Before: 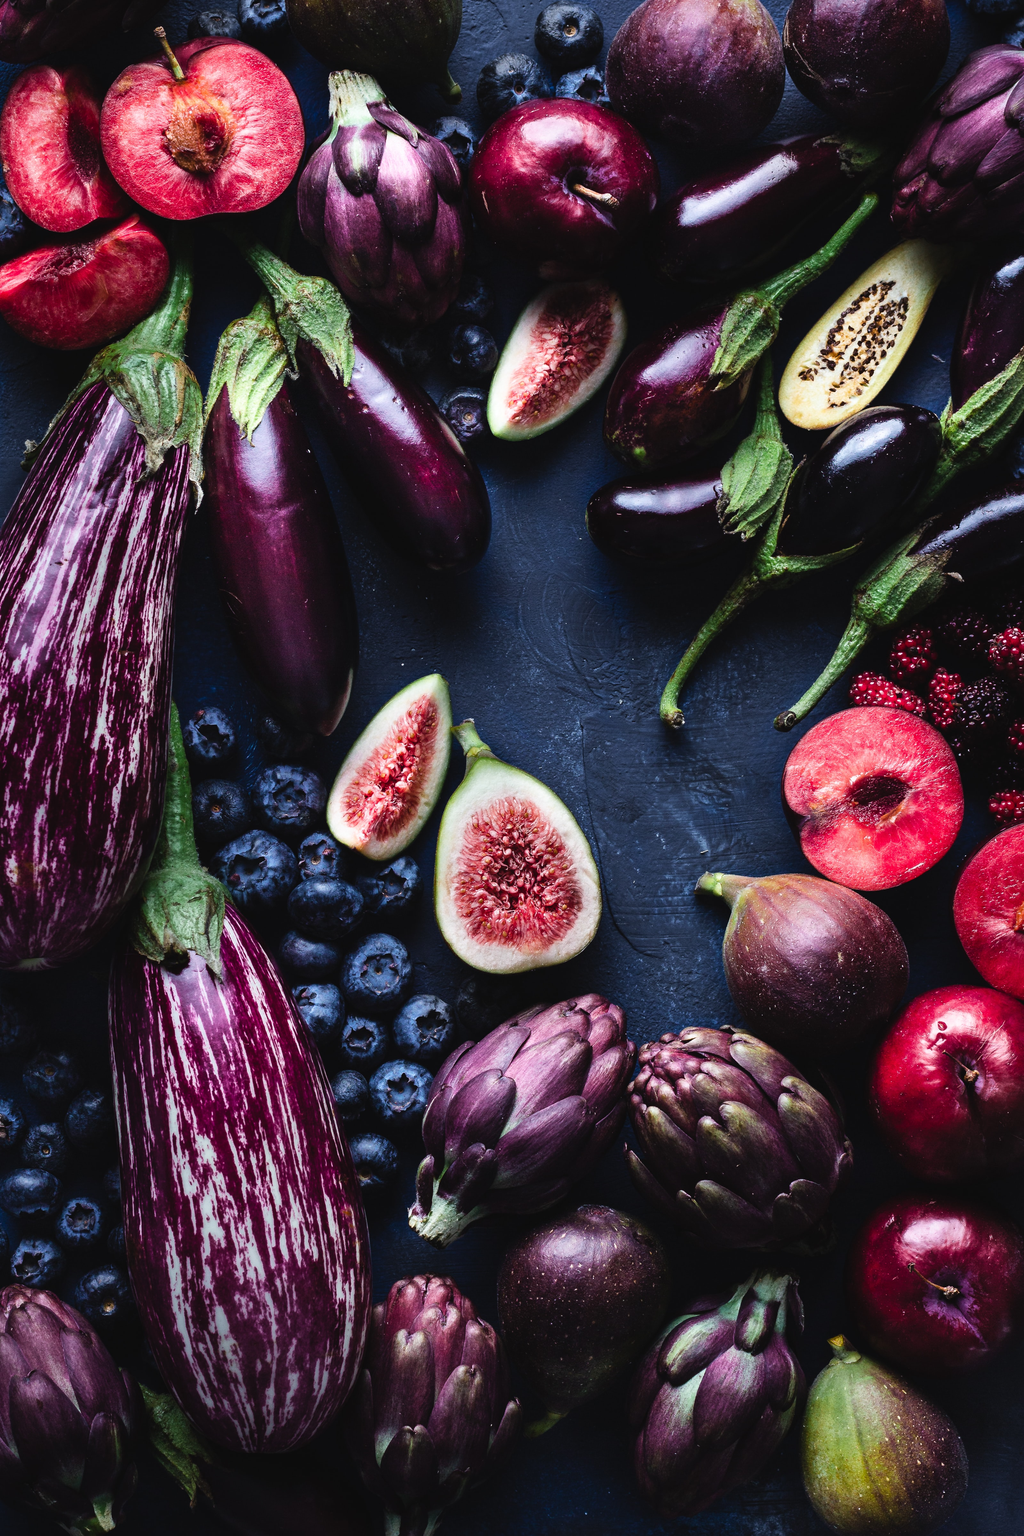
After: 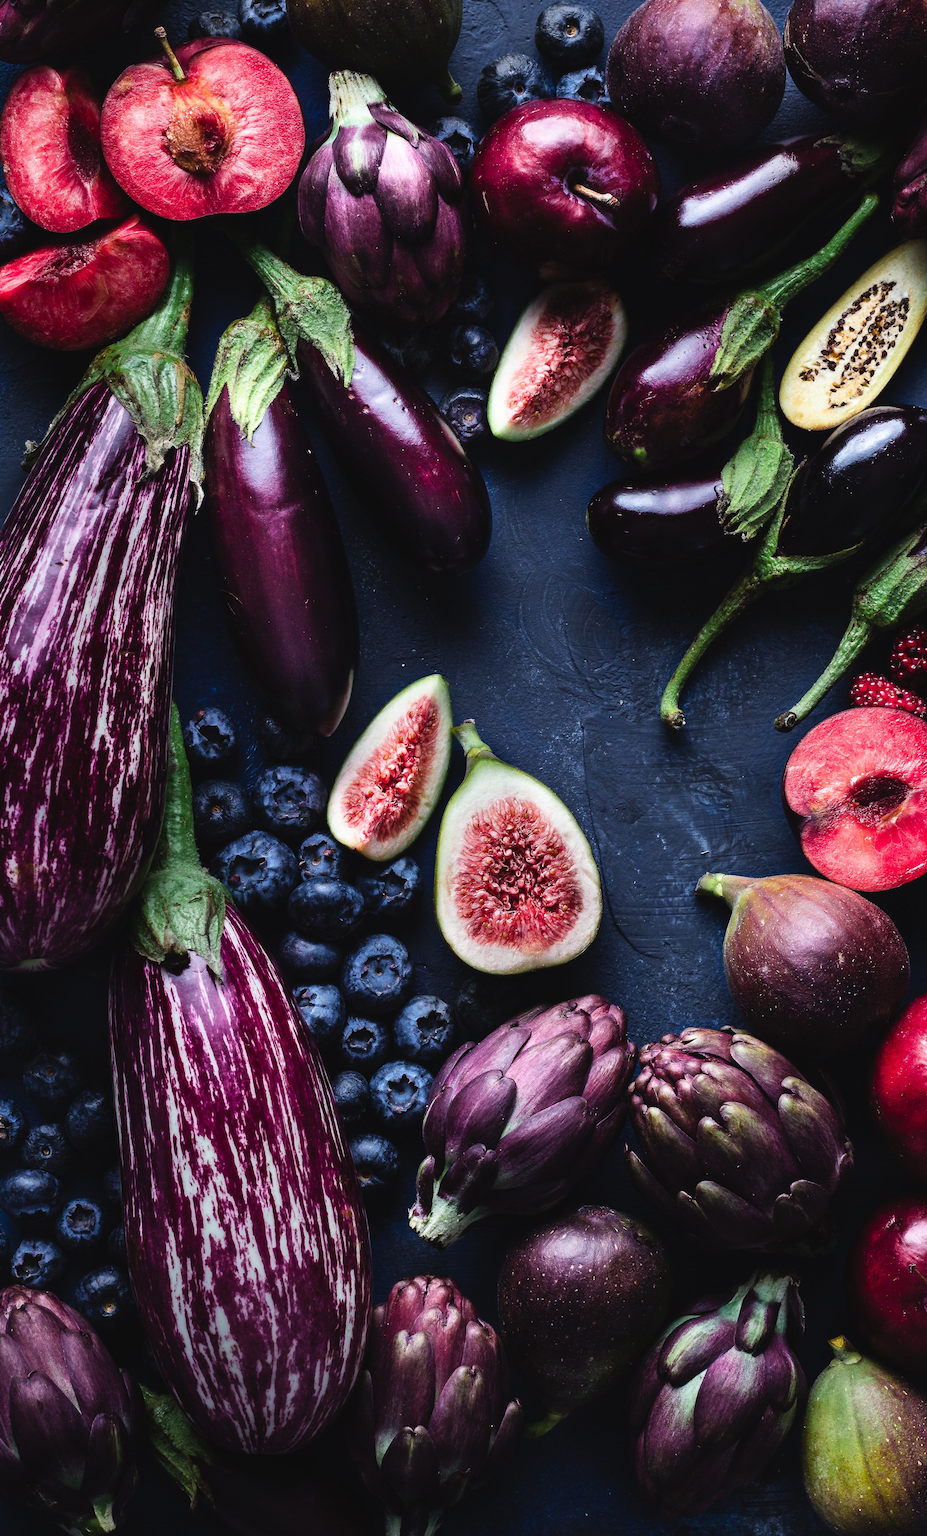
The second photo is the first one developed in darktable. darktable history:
crop: right 9.48%, bottom 0.041%
